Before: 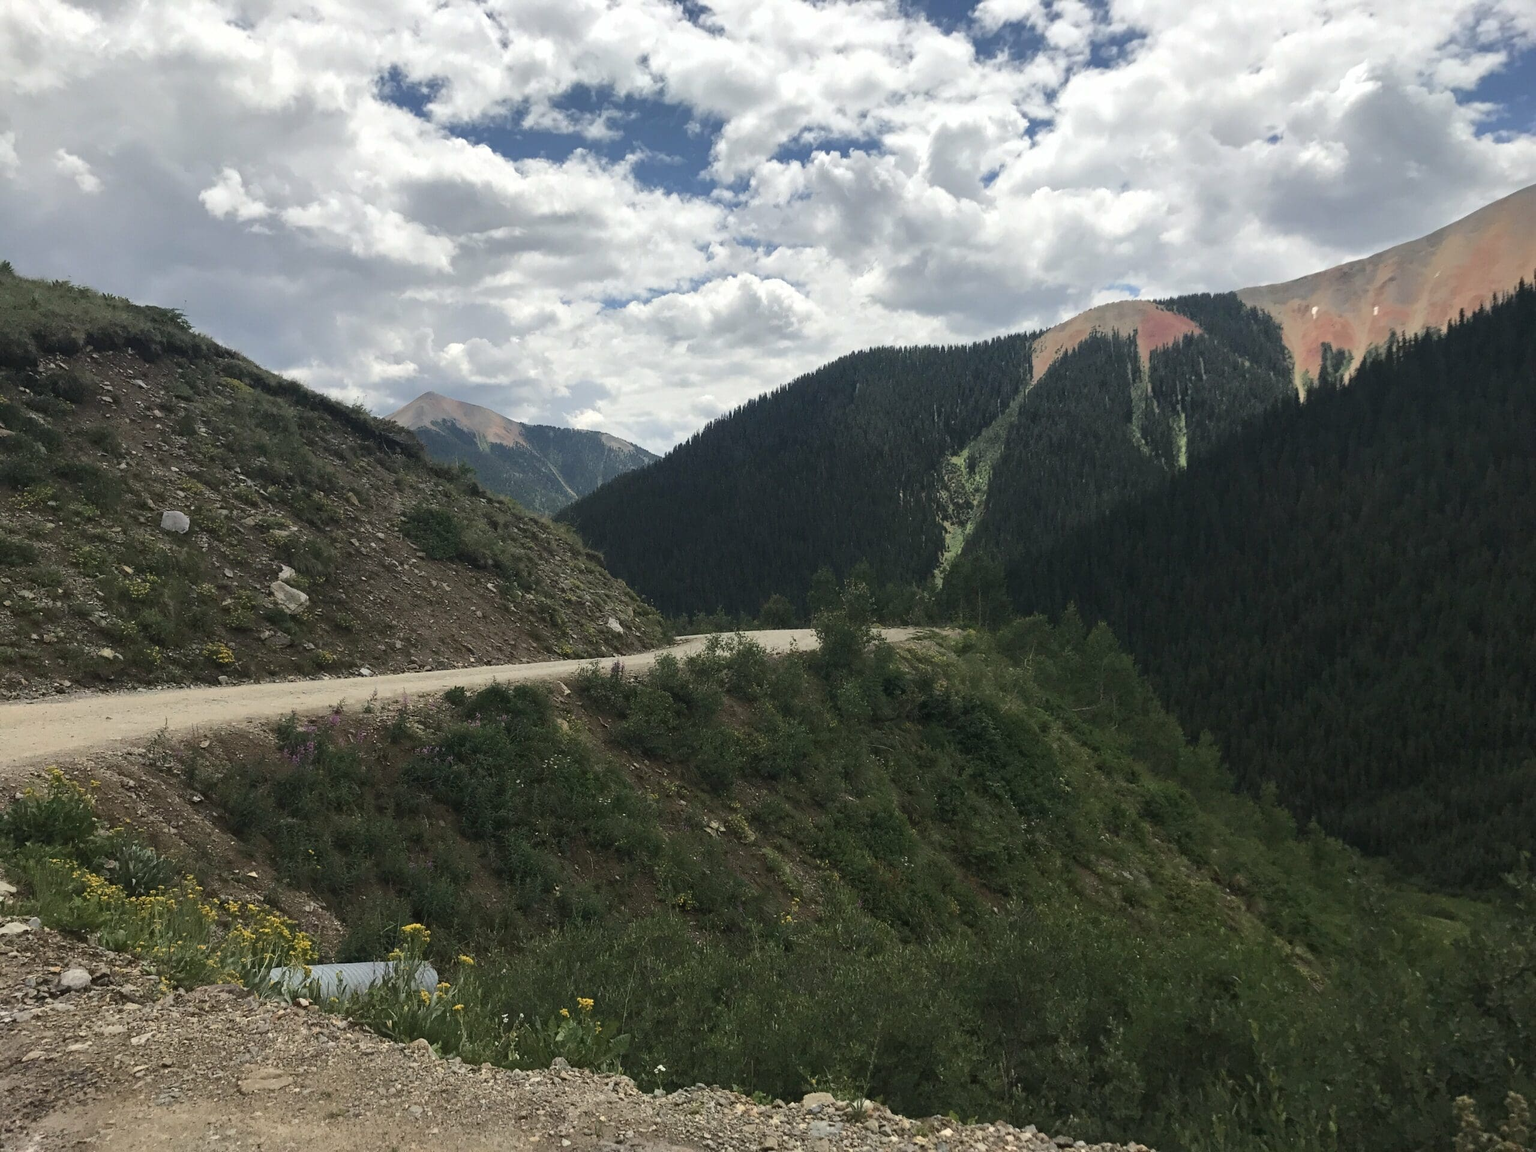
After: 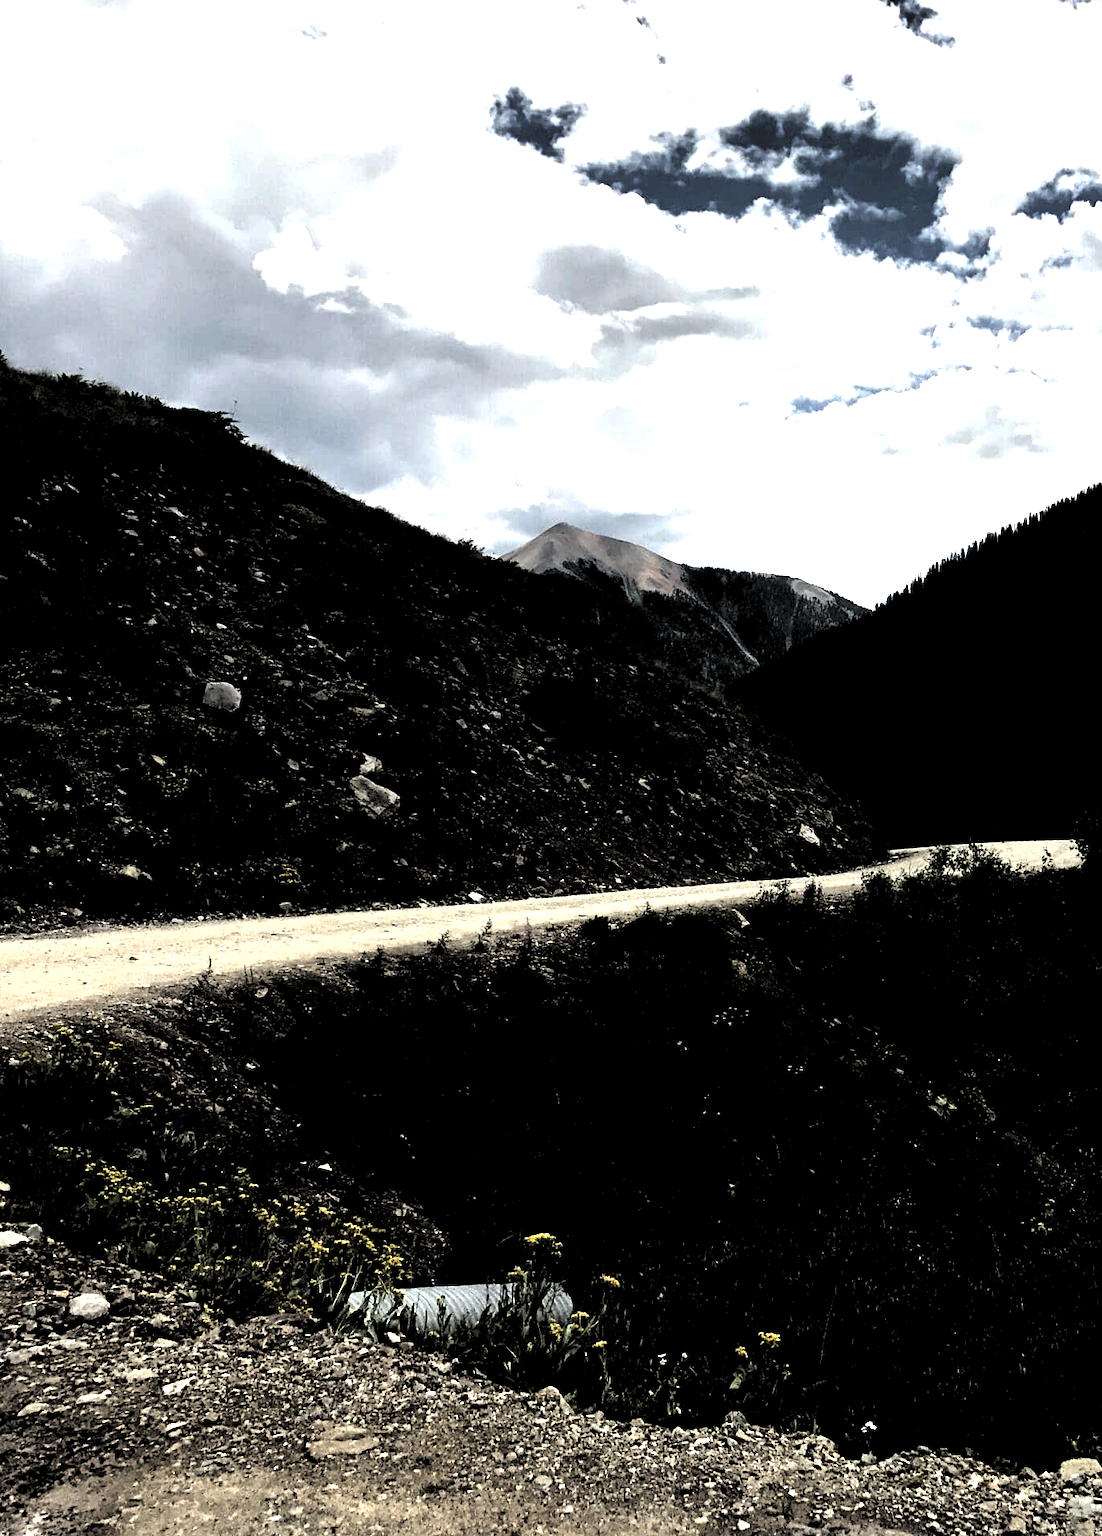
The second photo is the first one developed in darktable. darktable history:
crop: left 0.587%, right 45.588%, bottom 0.086%
levels: levels [0.514, 0.759, 1]
exposure: exposure 1.089 EV, compensate highlight preservation false
